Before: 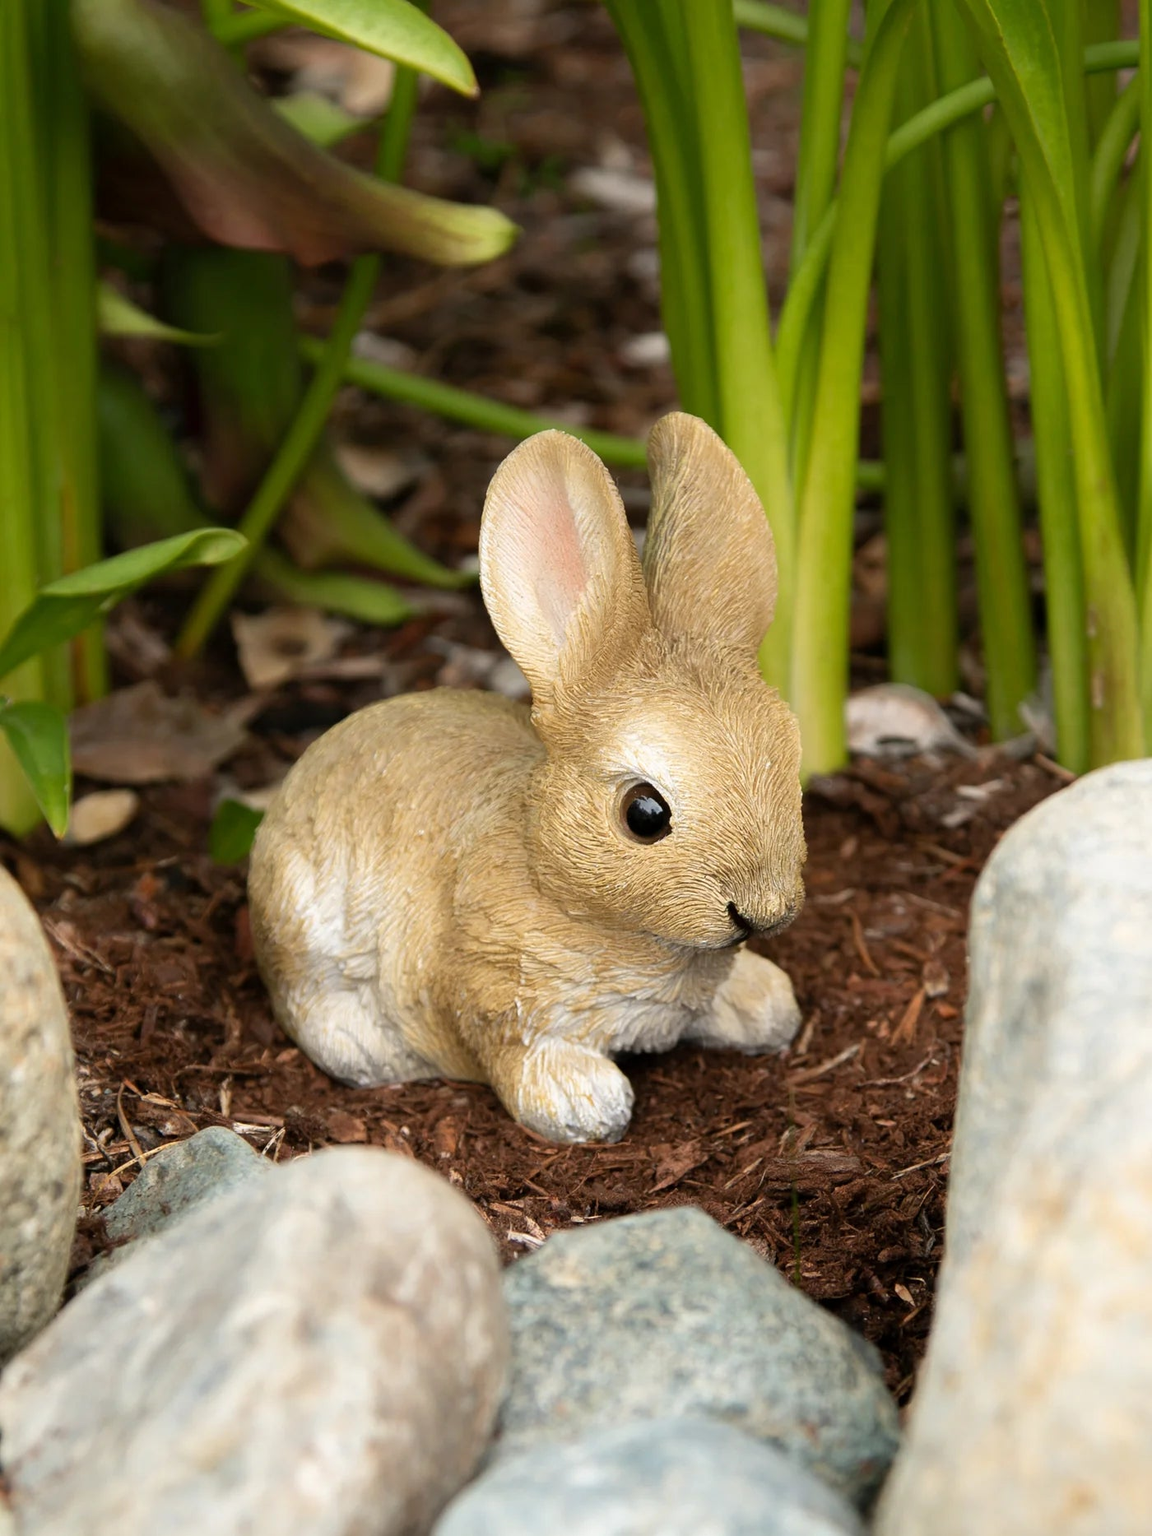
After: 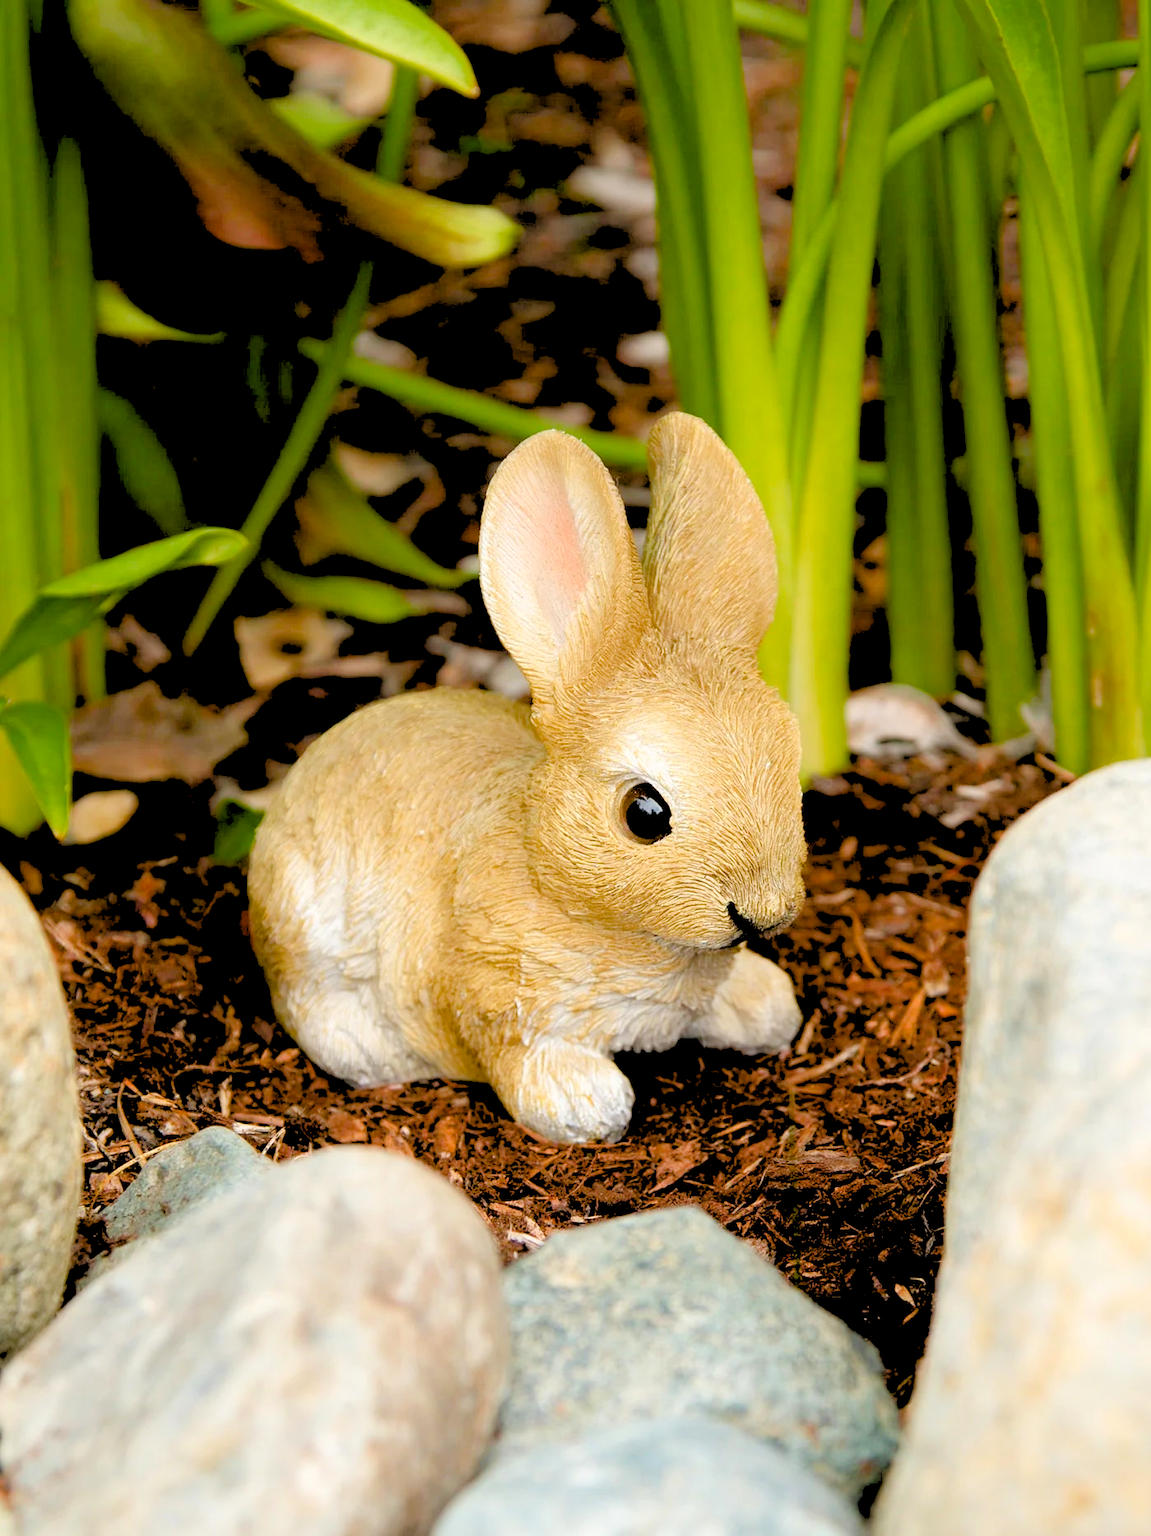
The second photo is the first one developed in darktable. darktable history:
color balance rgb: perceptual saturation grading › global saturation 35%, perceptual saturation grading › highlights -30%, perceptual saturation grading › shadows 35%, perceptual brilliance grading › global brilliance 3%, perceptual brilliance grading › highlights -3%, perceptual brilliance grading › shadows 3%
tone equalizer: on, module defaults
exposure: black level correction 0.004, exposure 0.014 EV, compensate highlight preservation false
rgb levels: levels [[0.027, 0.429, 0.996], [0, 0.5, 1], [0, 0.5, 1]]
